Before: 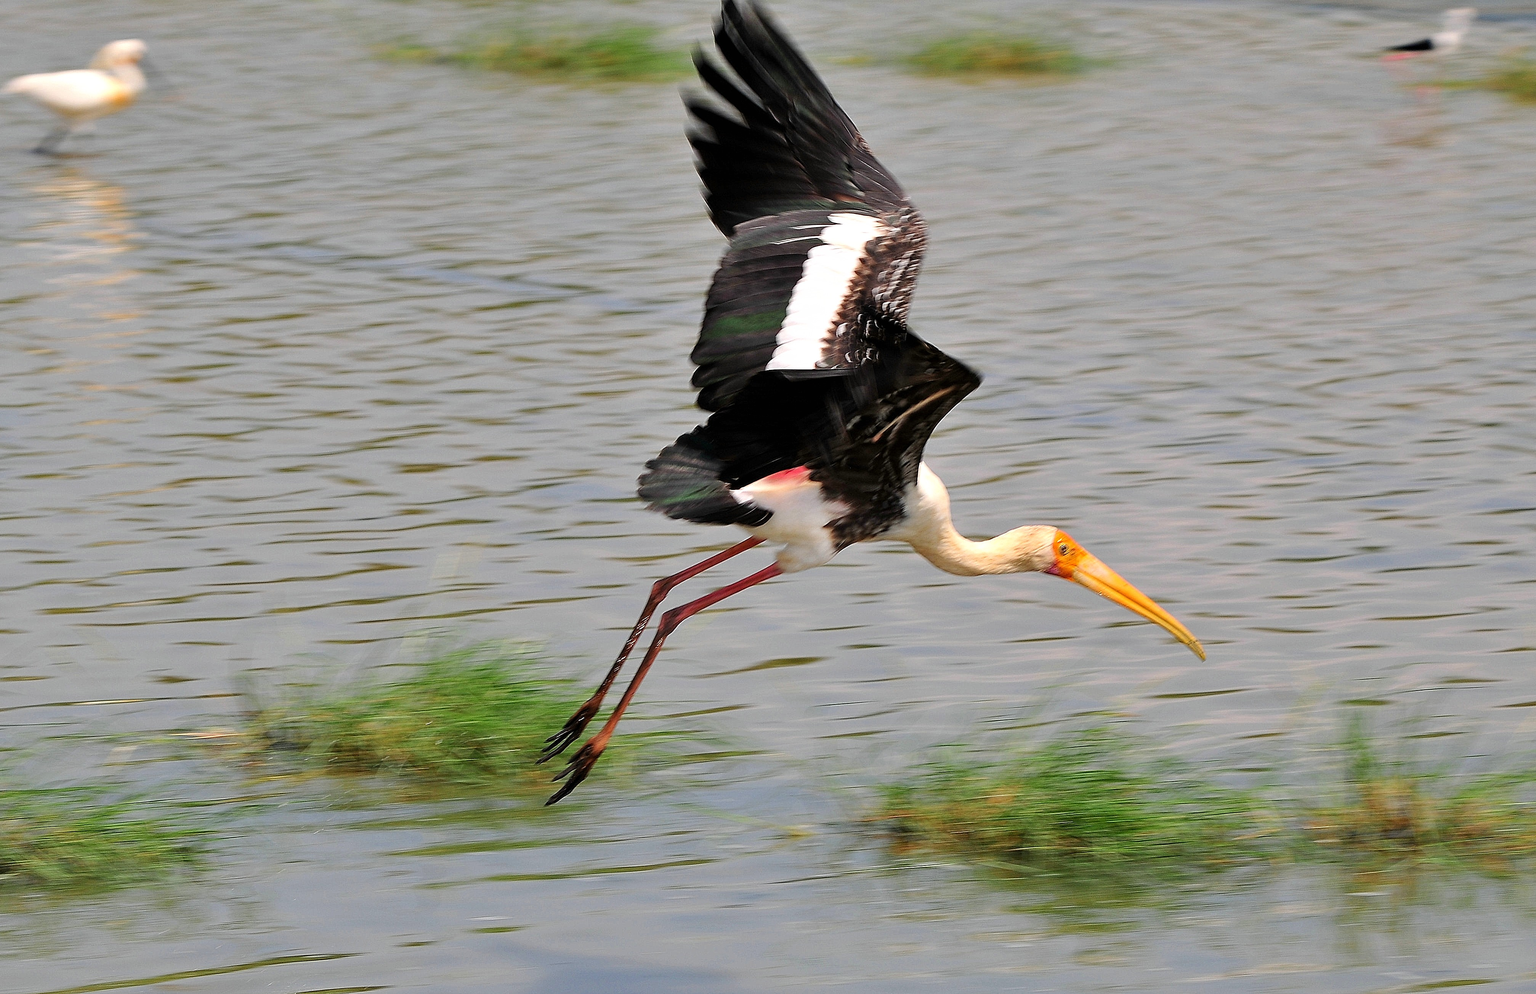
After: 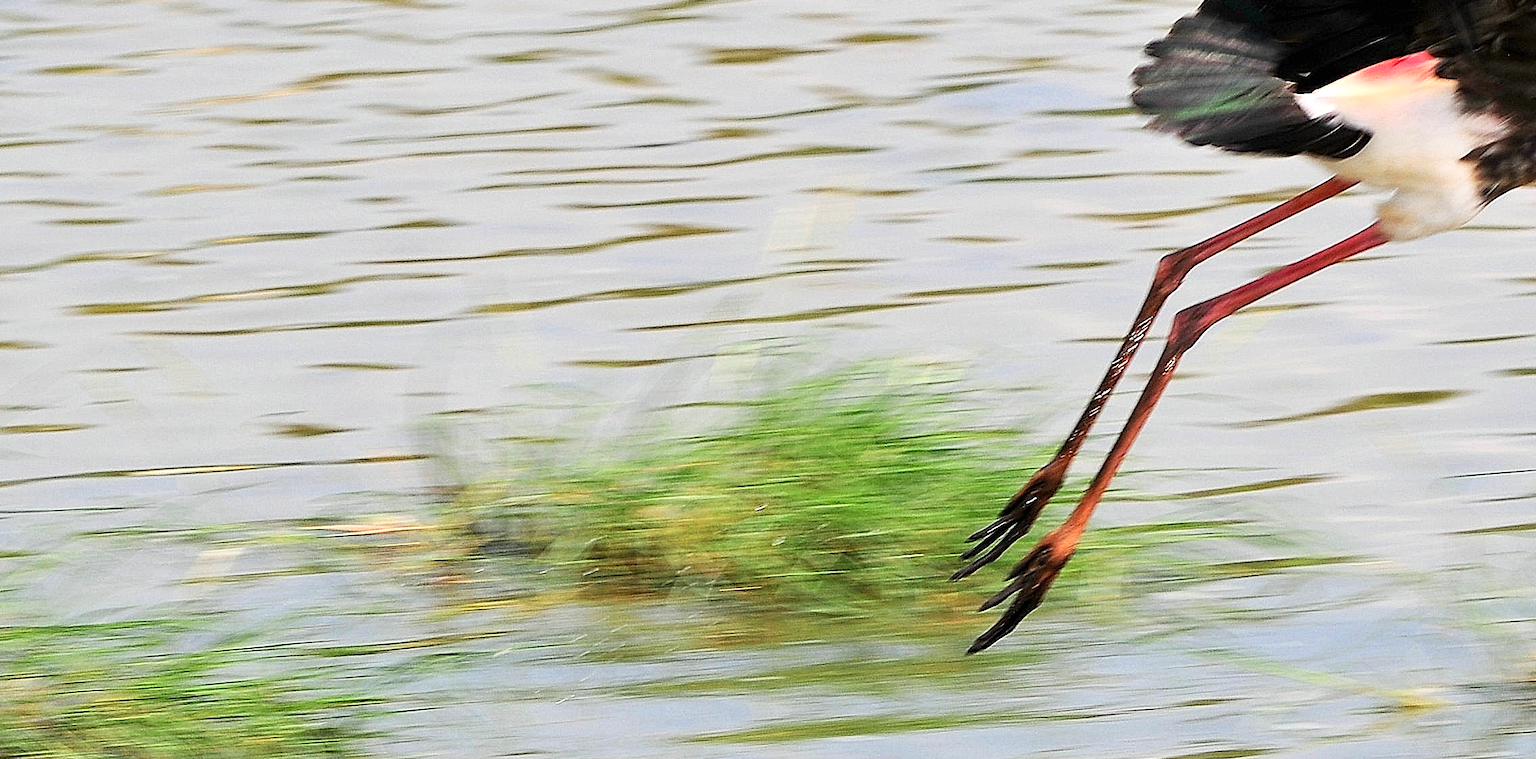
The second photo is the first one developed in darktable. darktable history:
crop: top 43.978%, right 43.615%, bottom 12.921%
exposure: exposure 0.296 EV, compensate exposure bias true, compensate highlight preservation false
base curve: curves: ch0 [(0, 0) (0.579, 0.807) (1, 1)]
